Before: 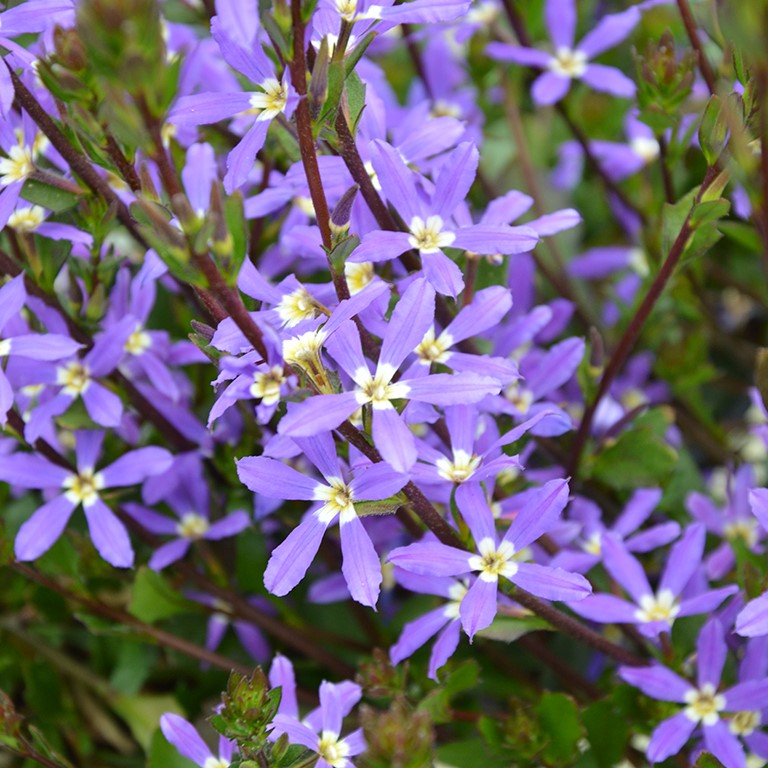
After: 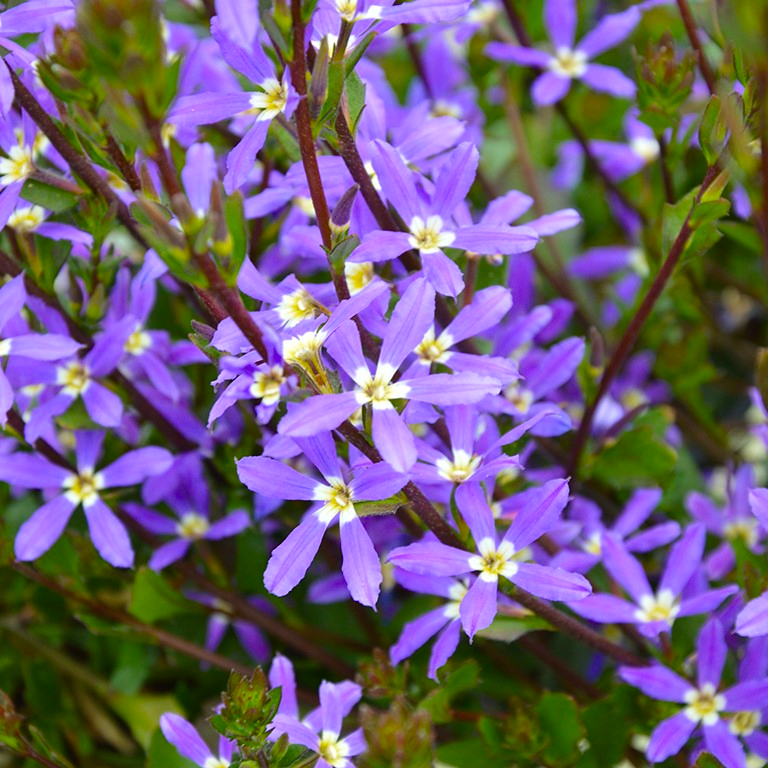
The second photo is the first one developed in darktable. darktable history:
color balance rgb: linear chroma grading › global chroma 15.307%, perceptual saturation grading › global saturation 3.328%, global vibrance 16.843%, saturation formula JzAzBz (2021)
